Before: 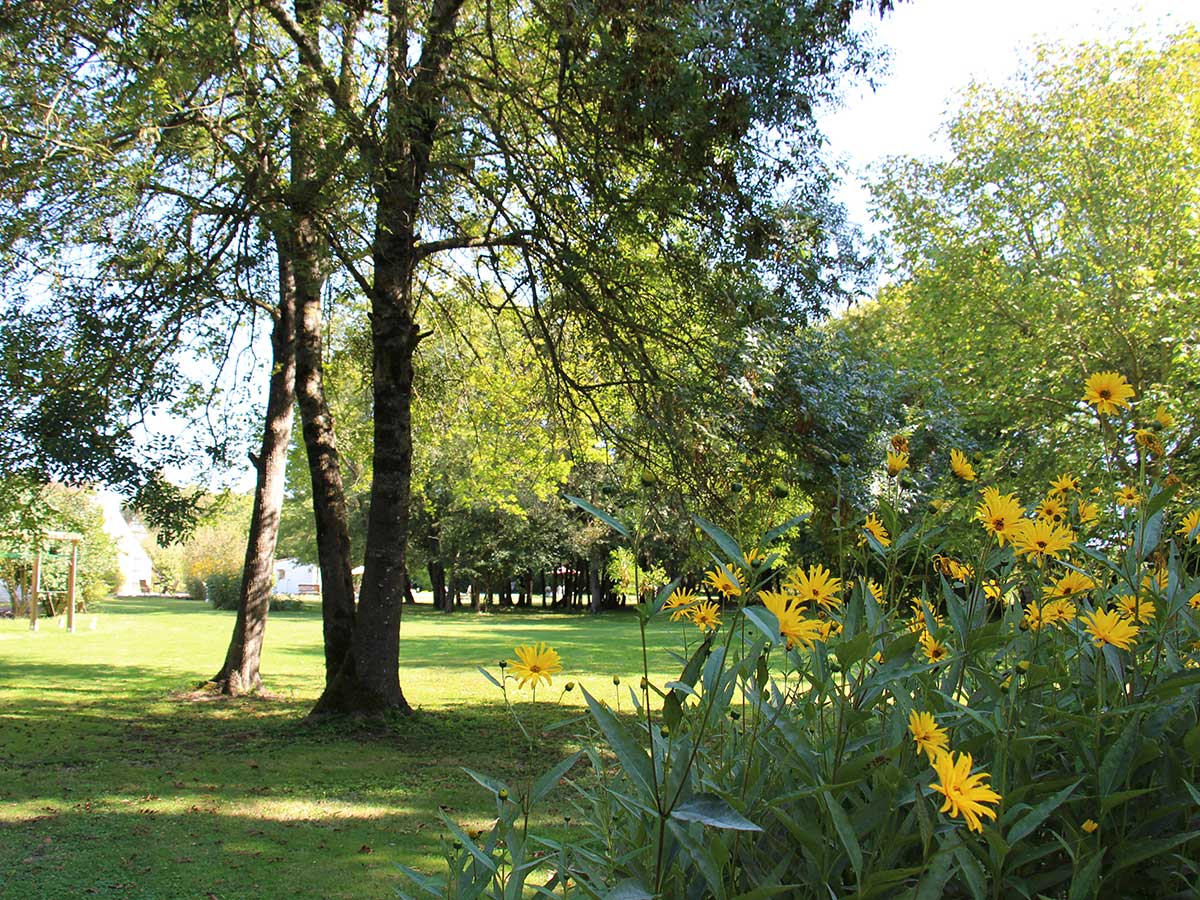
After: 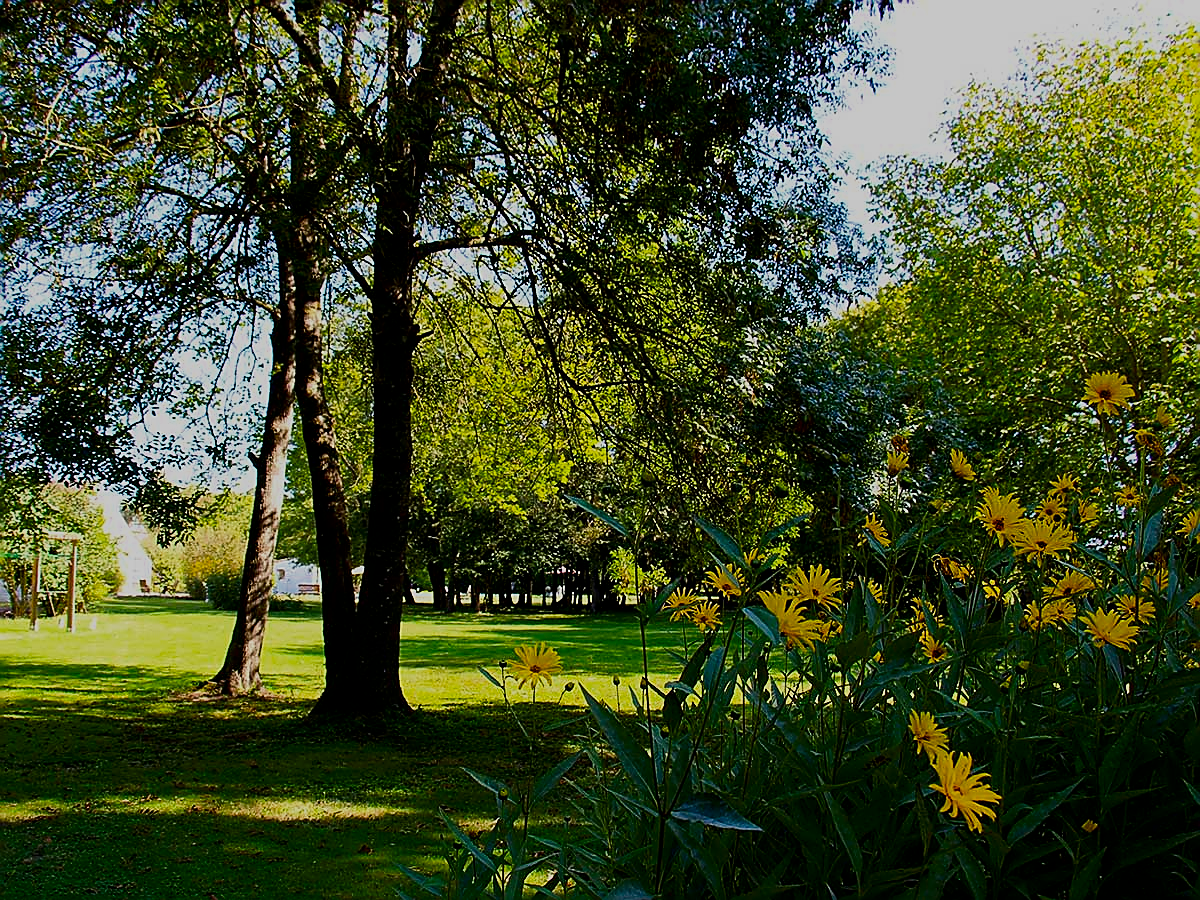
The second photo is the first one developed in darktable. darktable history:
filmic rgb: threshold 3 EV, hardness 4.17, latitude 50%, contrast 1.1, preserve chrominance max RGB, color science v6 (2022), contrast in shadows safe, contrast in highlights safe, enable highlight reconstruction true
contrast brightness saturation: brightness -0.52
sharpen: radius 1.4, amount 1.25, threshold 0.7
color balance rgb: perceptual saturation grading › global saturation 25%, global vibrance 20%
